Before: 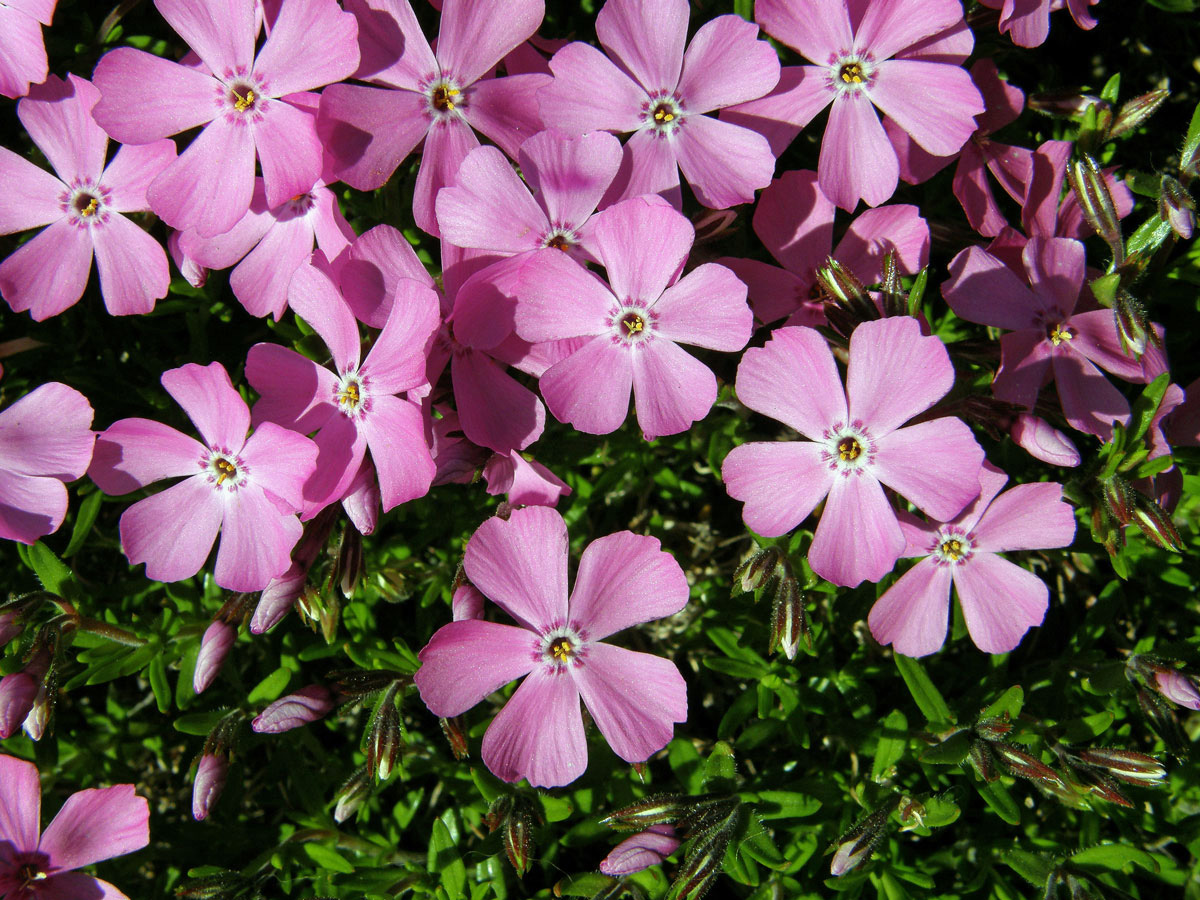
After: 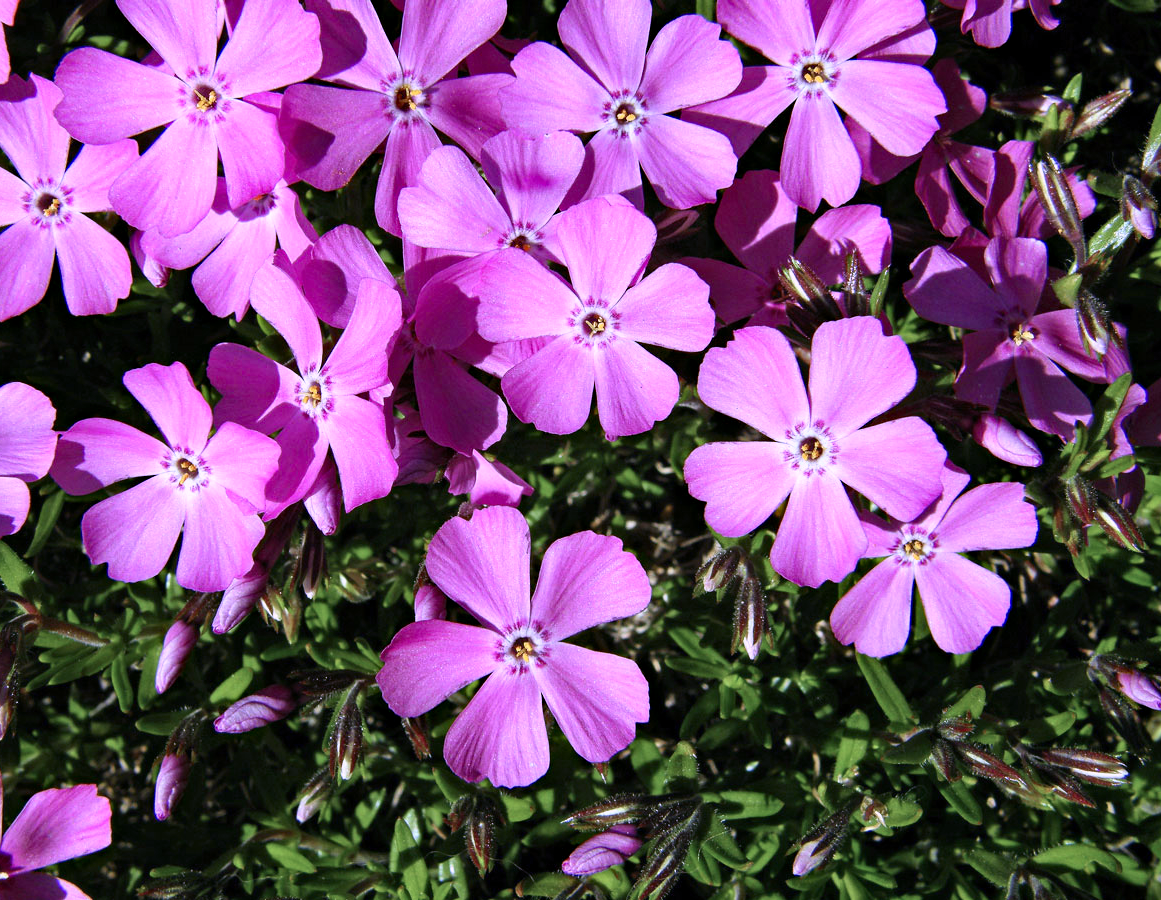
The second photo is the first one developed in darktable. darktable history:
haze removal: compatibility mode true, adaptive false
crop and rotate: left 3.238%
color calibration: output R [1.107, -0.012, -0.003, 0], output B [0, 0, 1.308, 0], illuminant custom, x 0.389, y 0.387, temperature 3838.64 K
contrast brightness saturation: contrast 0.15, brightness 0.05
